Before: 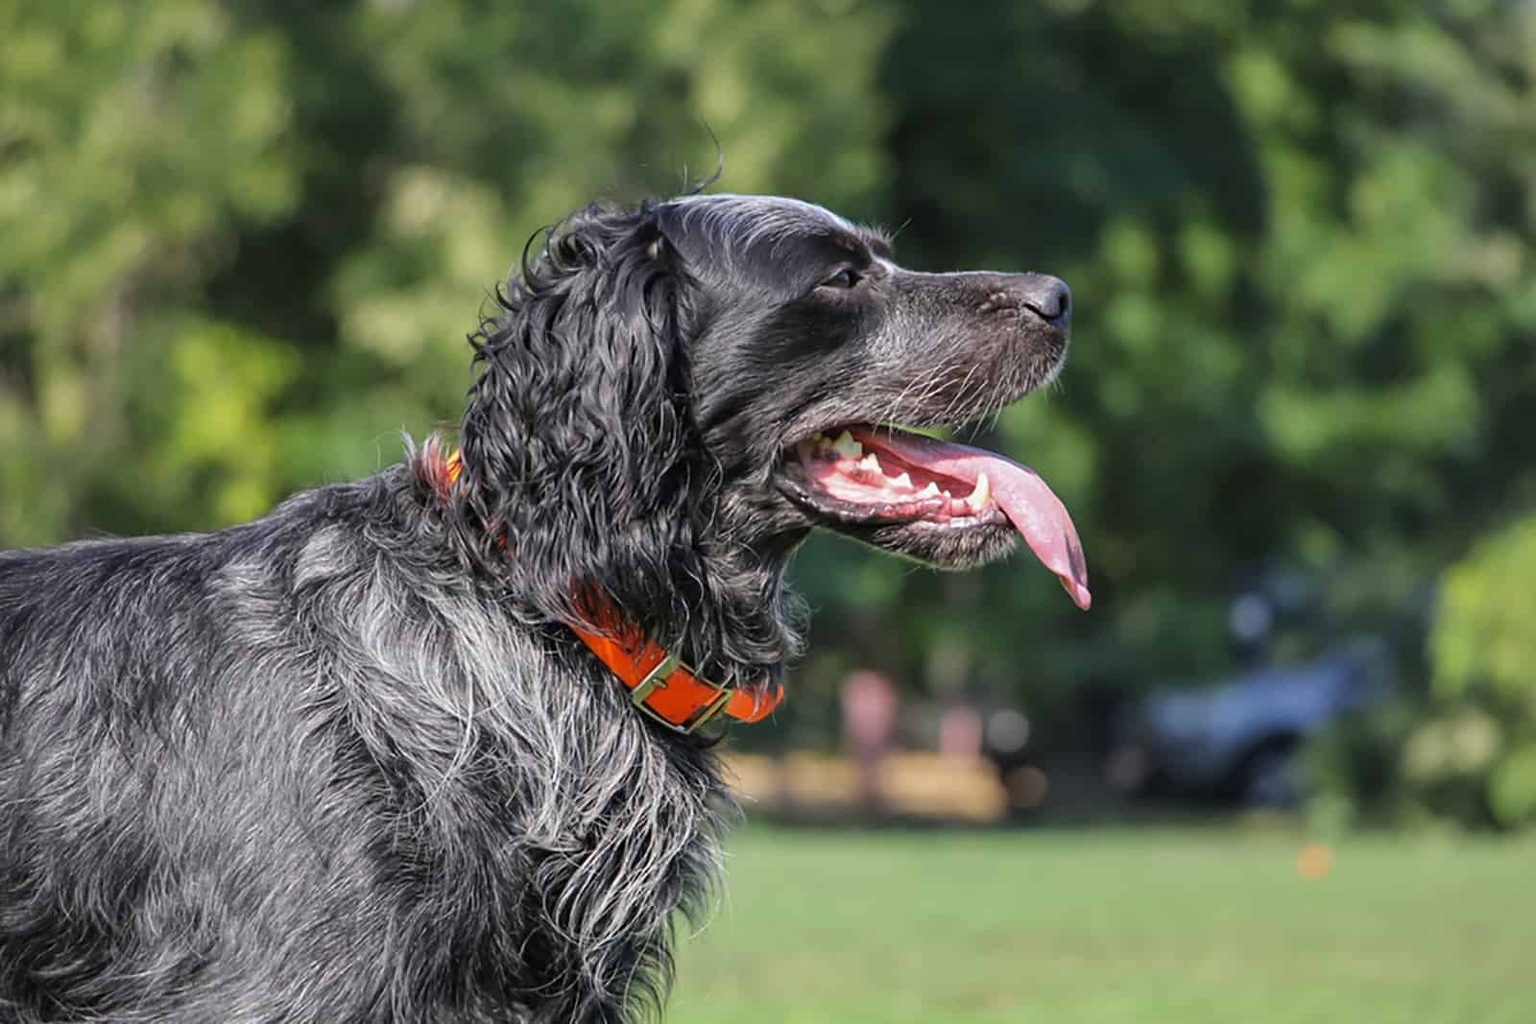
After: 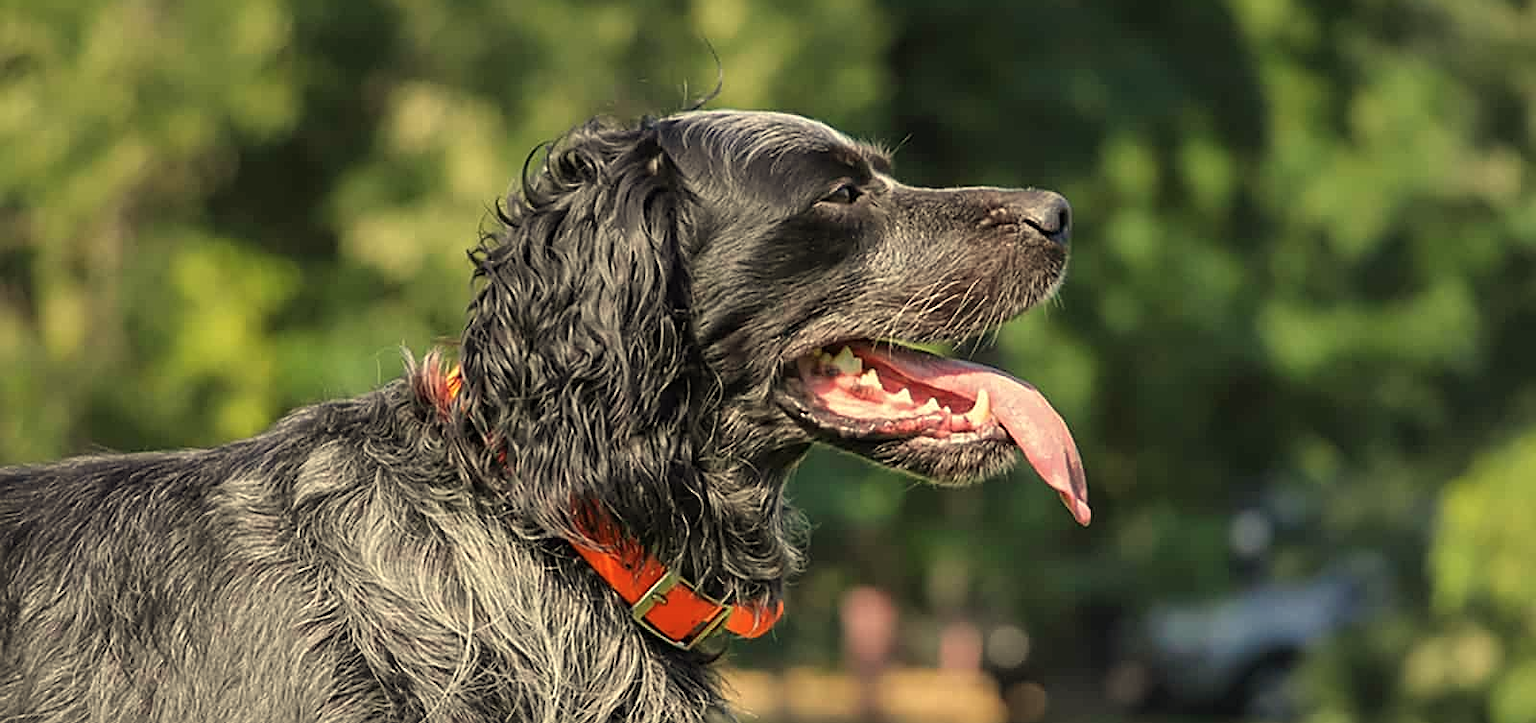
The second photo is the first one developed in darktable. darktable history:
color balance rgb: on, module defaults
crop and rotate: top 8.293%, bottom 20.996%
sharpen: on, module defaults
white balance: red 1.08, blue 0.791
